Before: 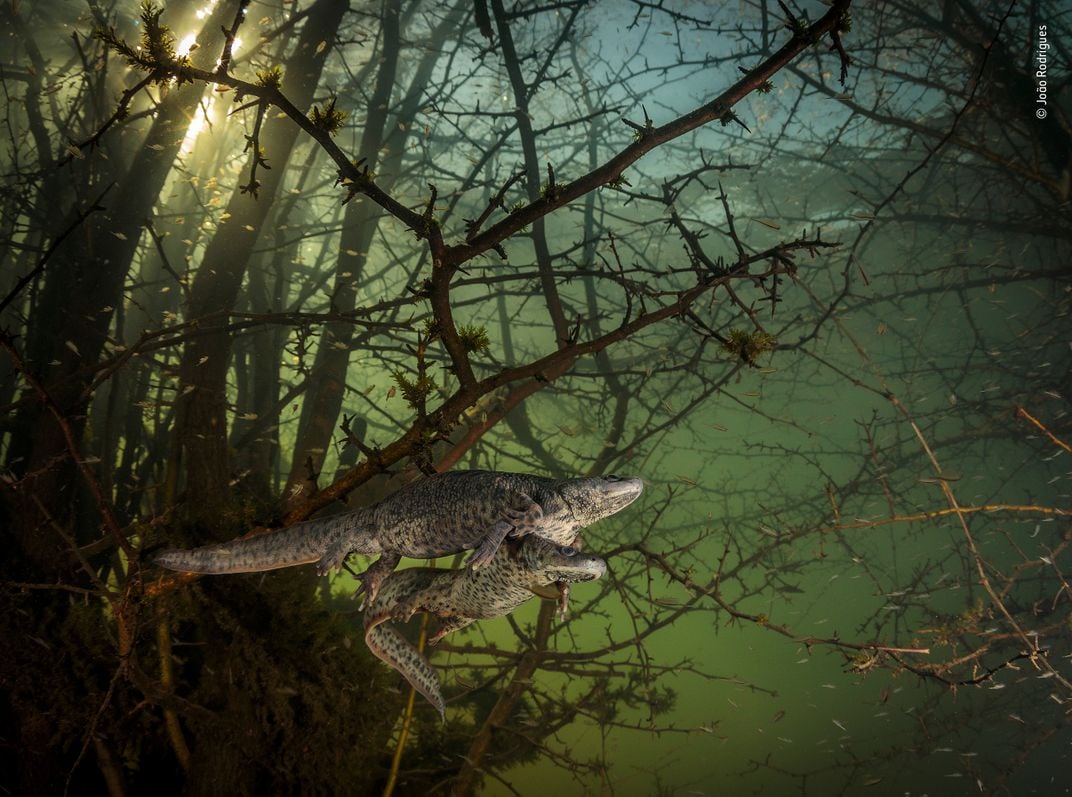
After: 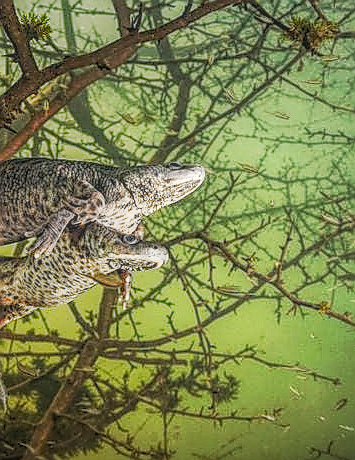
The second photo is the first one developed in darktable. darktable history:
crop: left 40.878%, top 39.176%, right 25.993%, bottom 3.081%
tone curve: curves: ch0 [(0, 0) (0.003, 0.015) (0.011, 0.025) (0.025, 0.056) (0.044, 0.104) (0.069, 0.139) (0.1, 0.181) (0.136, 0.226) (0.177, 0.28) (0.224, 0.346) (0.277, 0.42) (0.335, 0.505) (0.399, 0.594) (0.468, 0.699) (0.543, 0.776) (0.623, 0.848) (0.709, 0.893) (0.801, 0.93) (0.898, 0.97) (1, 1)], preserve colors none
sharpen: radius 1.4, amount 1.25, threshold 0.7
exposure: exposure 0.485 EV, compensate highlight preservation false
local contrast: highlights 20%, shadows 30%, detail 200%, midtone range 0.2
tone equalizer: -8 EV -0.75 EV, -7 EV -0.7 EV, -6 EV -0.6 EV, -5 EV -0.4 EV, -3 EV 0.4 EV, -2 EV 0.6 EV, -1 EV 0.7 EV, +0 EV 0.75 EV, edges refinement/feathering 500, mask exposure compensation -1.57 EV, preserve details no
